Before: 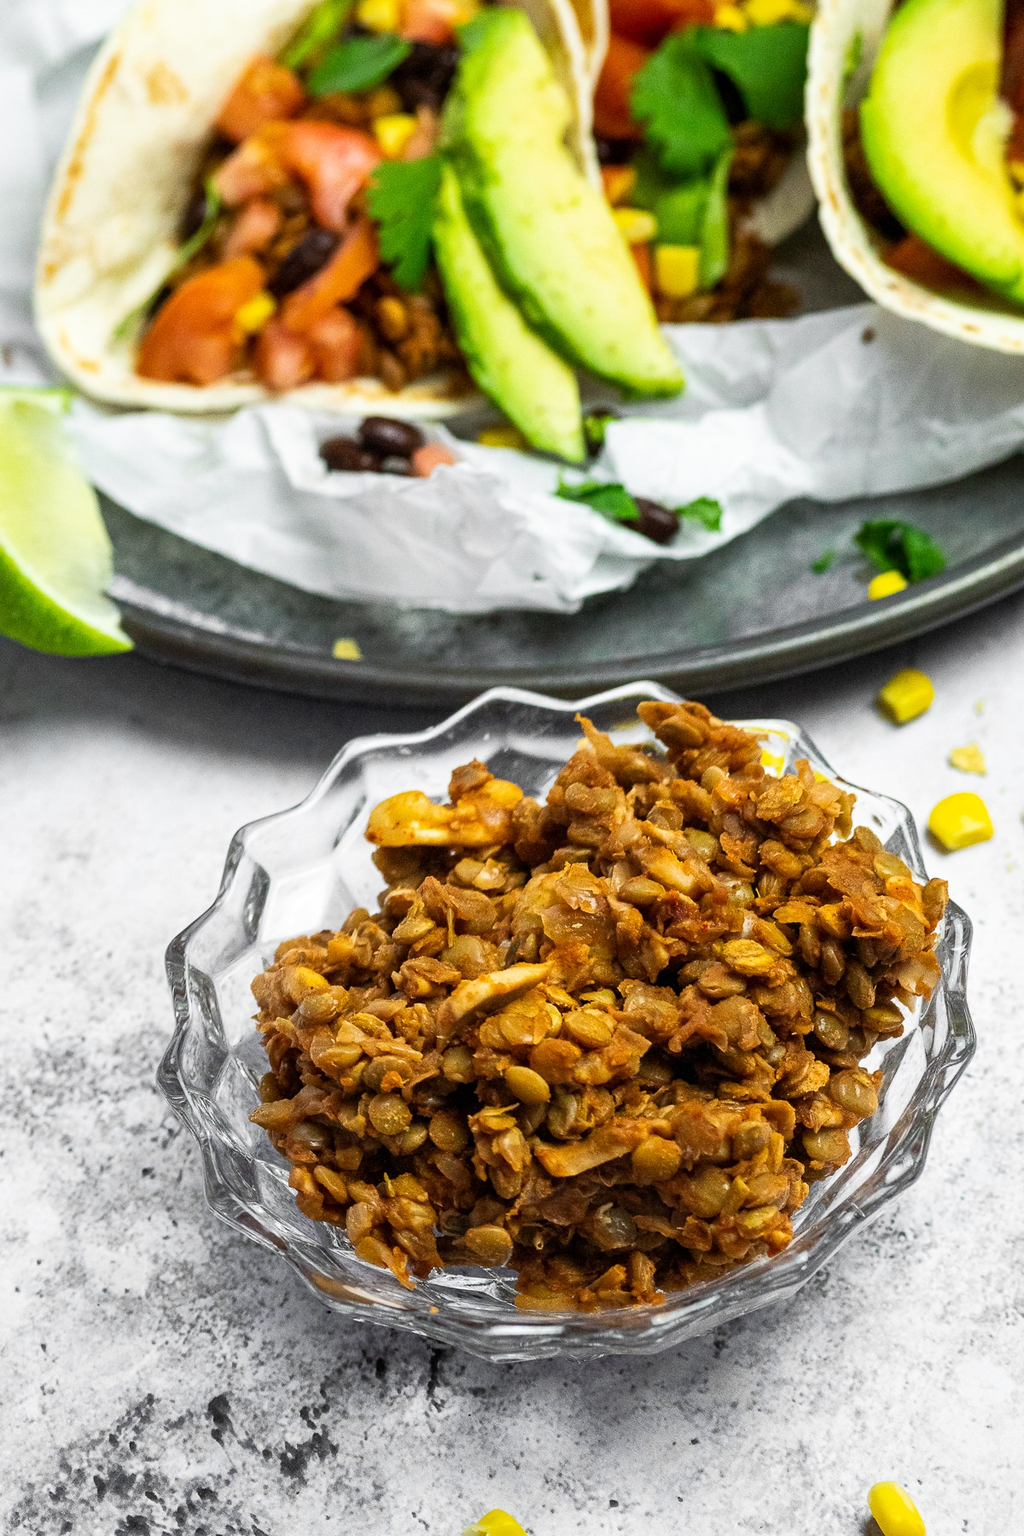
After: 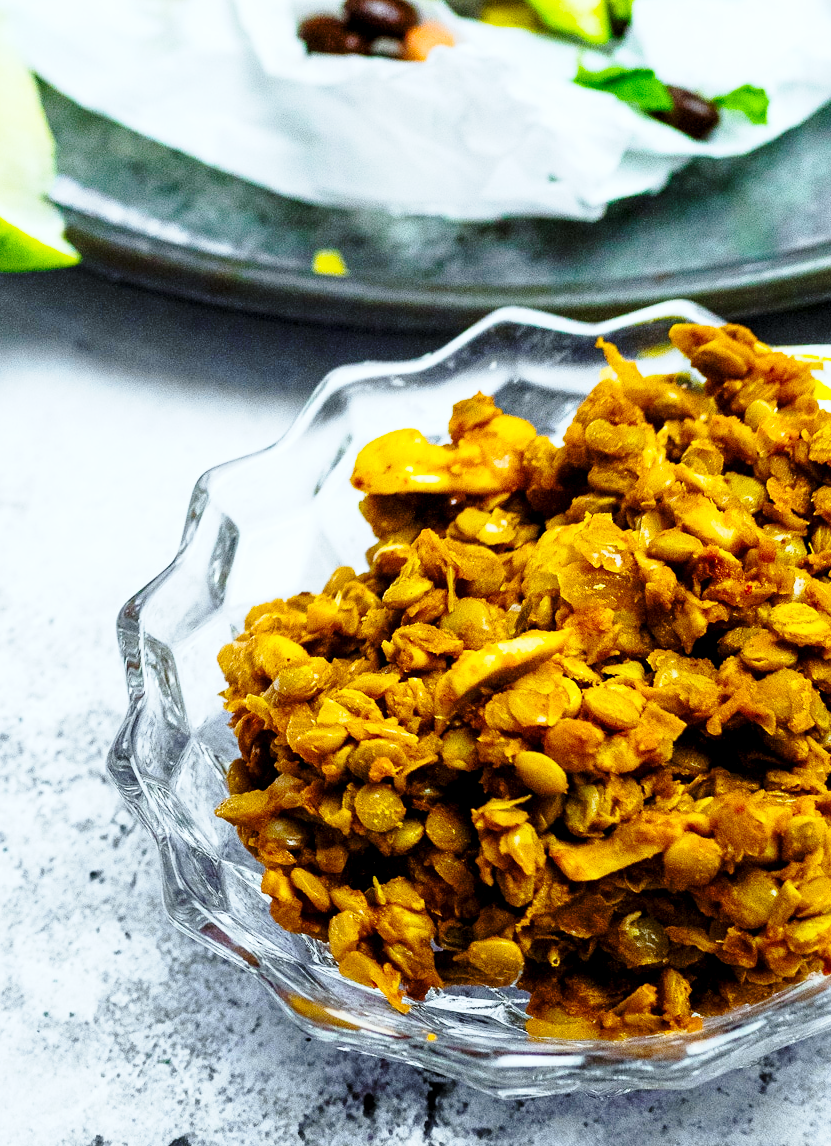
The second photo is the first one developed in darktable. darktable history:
color balance rgb: linear chroma grading › global chroma 15%, perceptual saturation grading › global saturation 30%
white balance: red 0.925, blue 1.046
base curve: curves: ch0 [(0, 0) (0.028, 0.03) (0.121, 0.232) (0.46, 0.748) (0.859, 0.968) (1, 1)], preserve colors none
exposure: black level correction 0.005, exposure 0.014 EV, compensate highlight preservation false
crop: left 6.488%, top 27.668%, right 24.183%, bottom 8.656%
